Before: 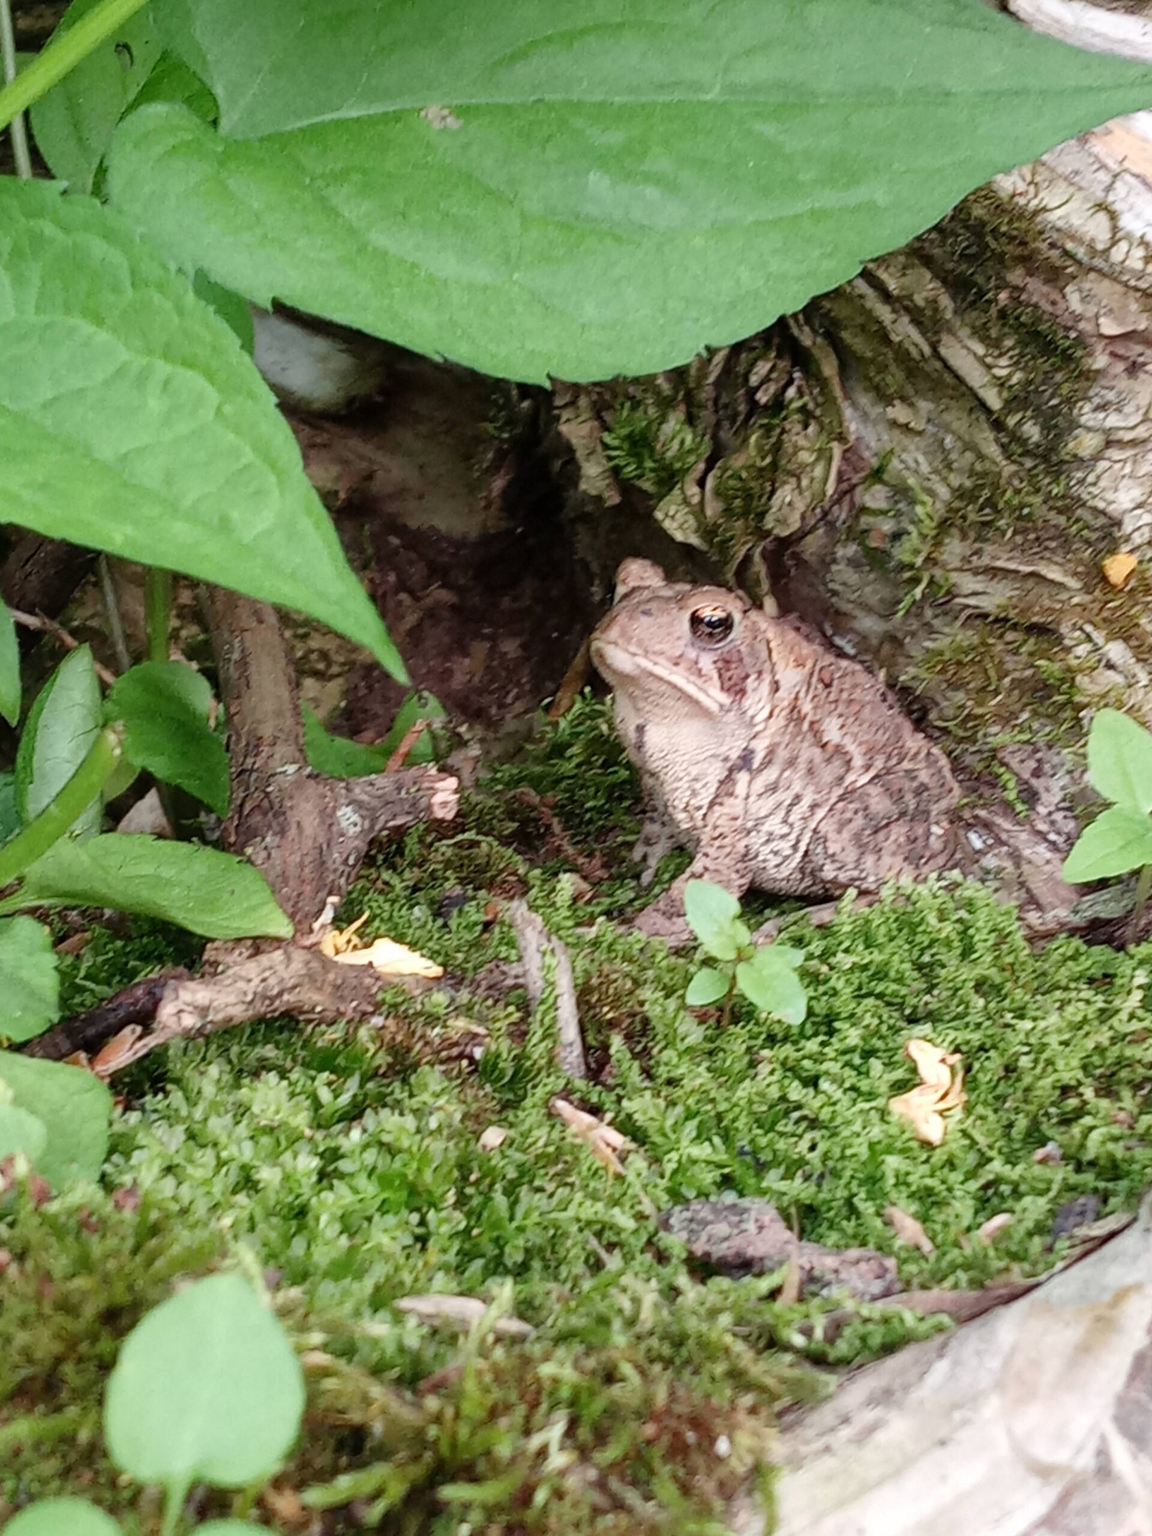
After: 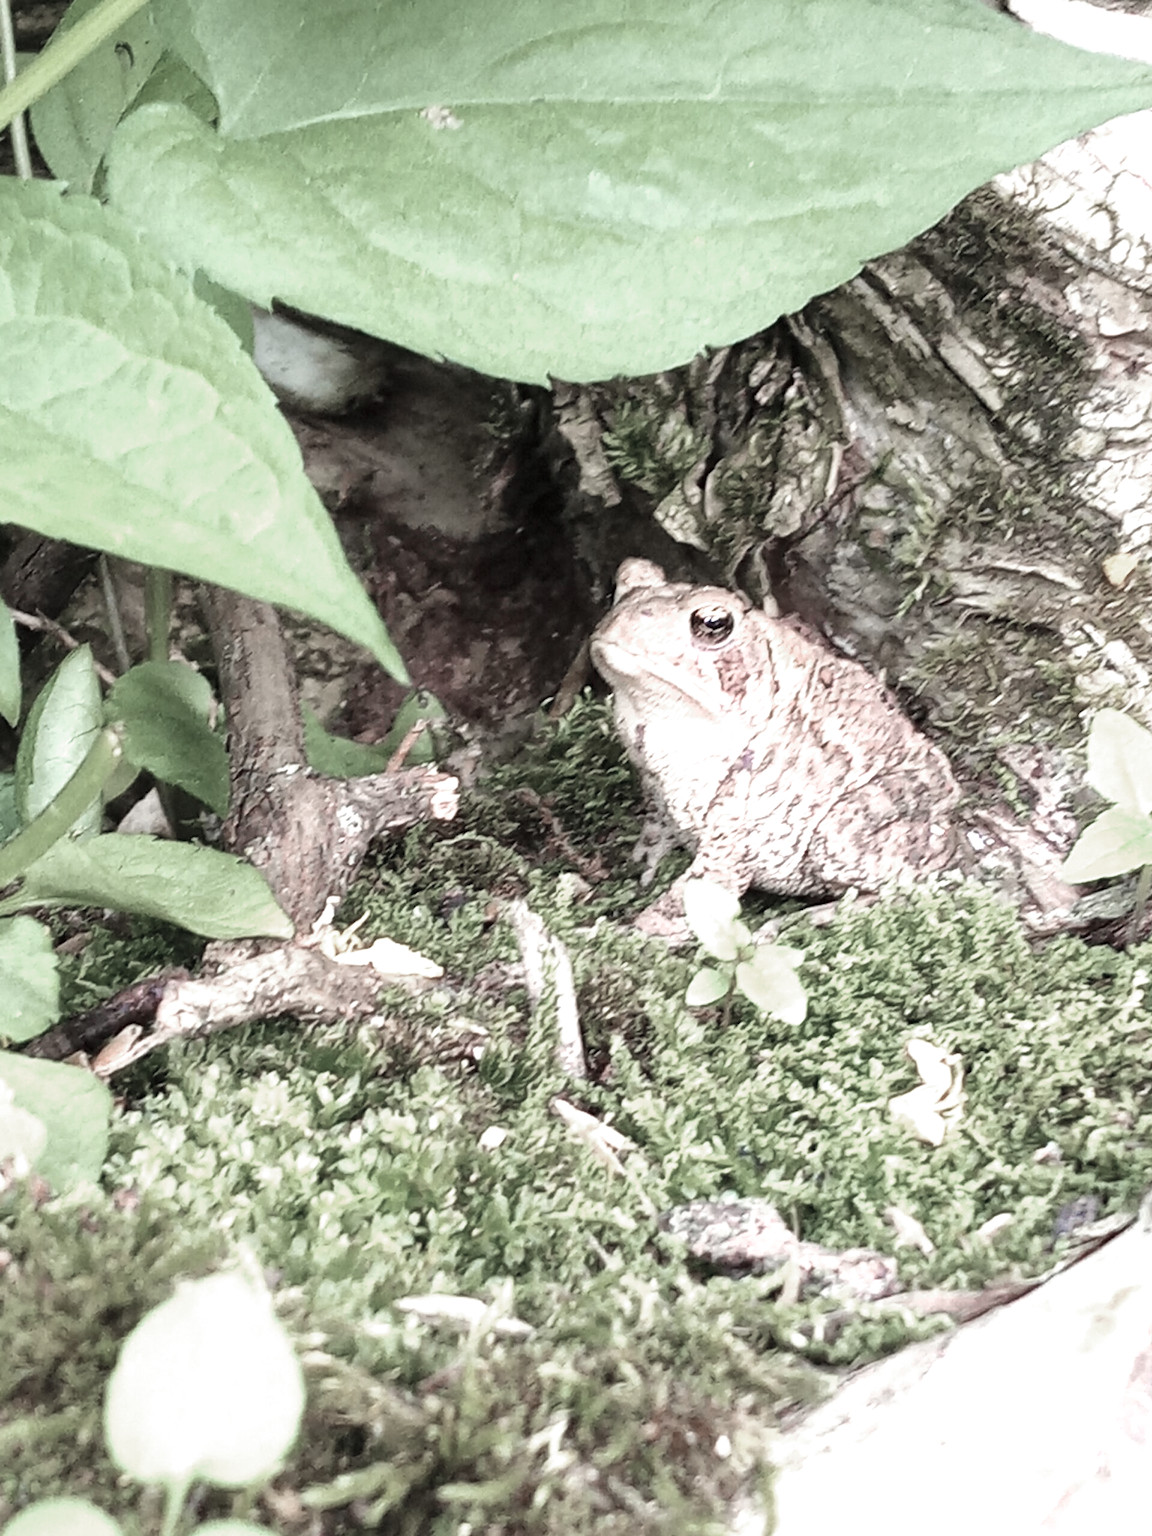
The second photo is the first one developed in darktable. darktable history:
exposure: black level correction 0, exposure 1.1 EV, compensate exposure bias true, compensate highlight preservation false
velvia: on, module defaults
color zones: curves: ch0 [(0, 0.613) (0.01, 0.613) (0.245, 0.448) (0.498, 0.529) (0.642, 0.665) (0.879, 0.777) (0.99, 0.613)]; ch1 [(0, 0.272) (0.219, 0.127) (0.724, 0.346)]
